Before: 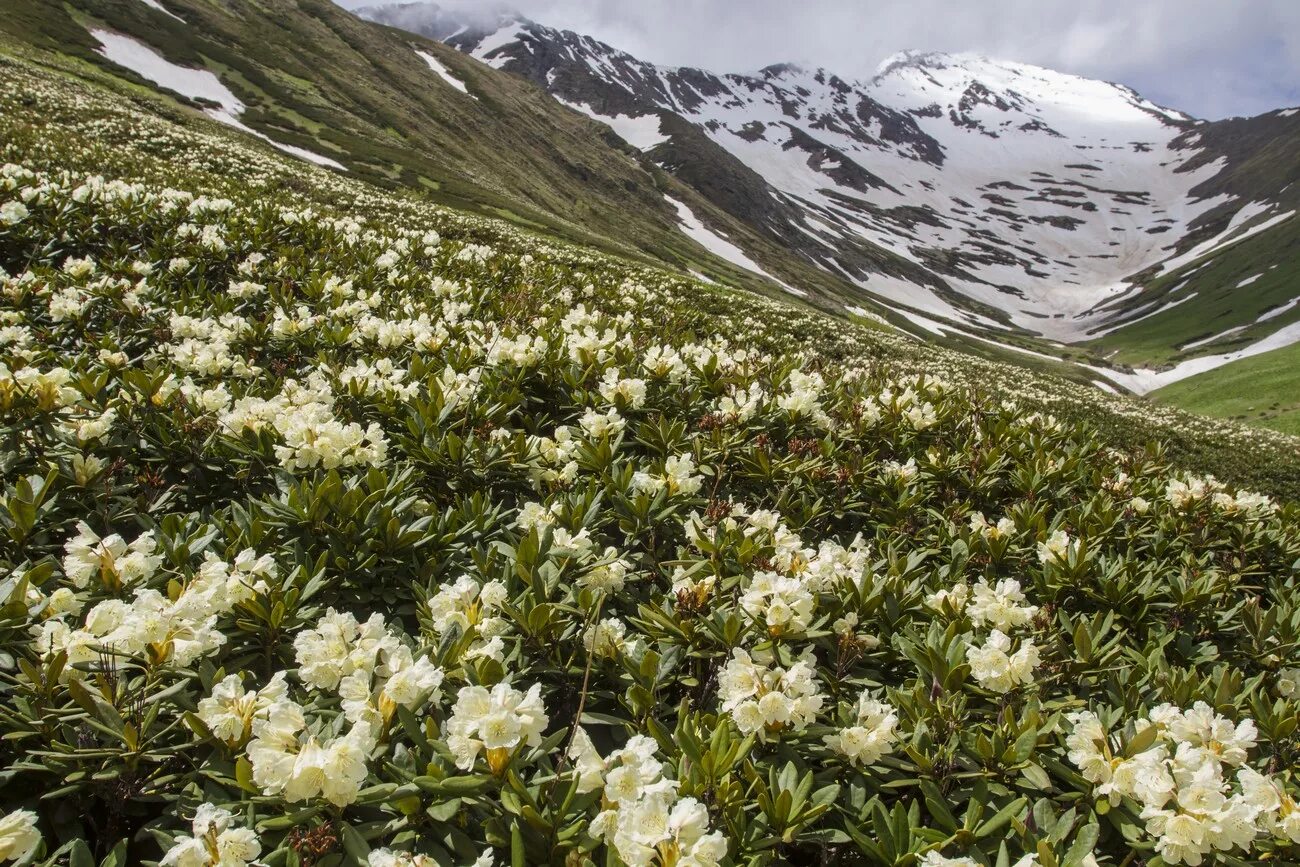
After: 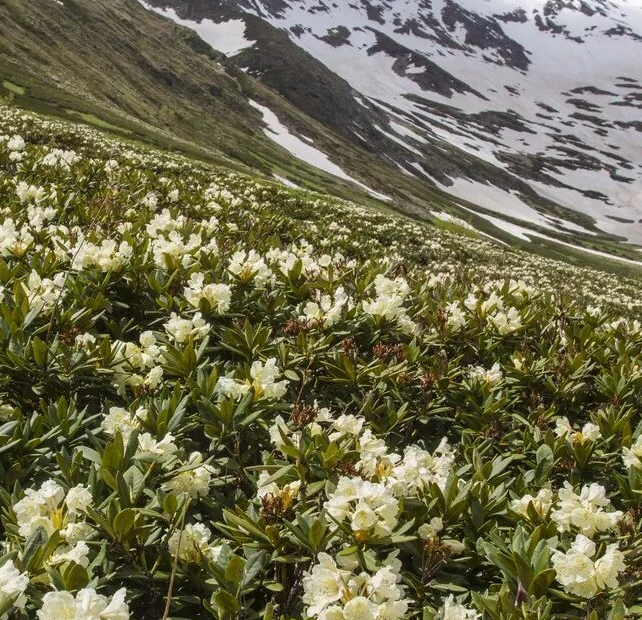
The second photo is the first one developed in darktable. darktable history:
crop: left 31.999%, top 10.959%, right 18.585%, bottom 17.508%
